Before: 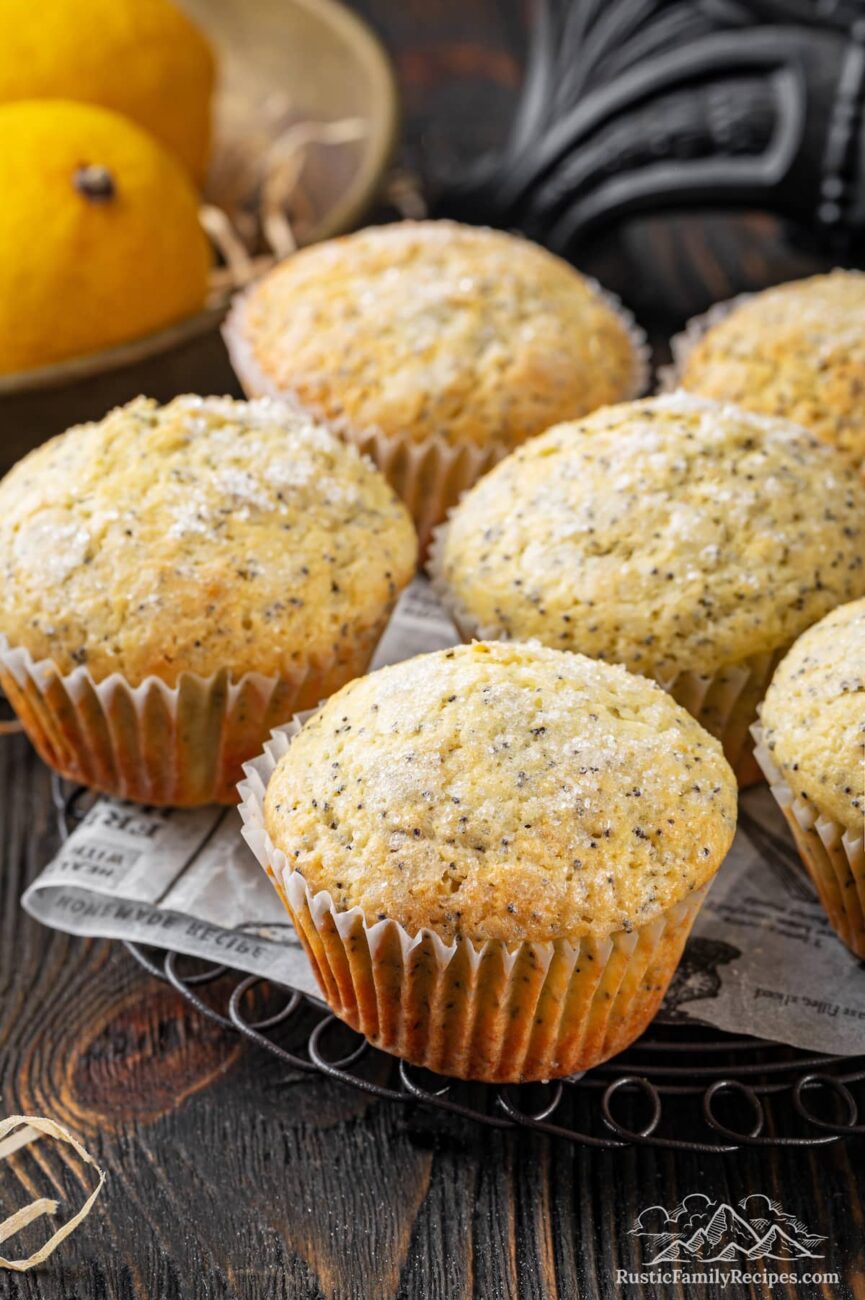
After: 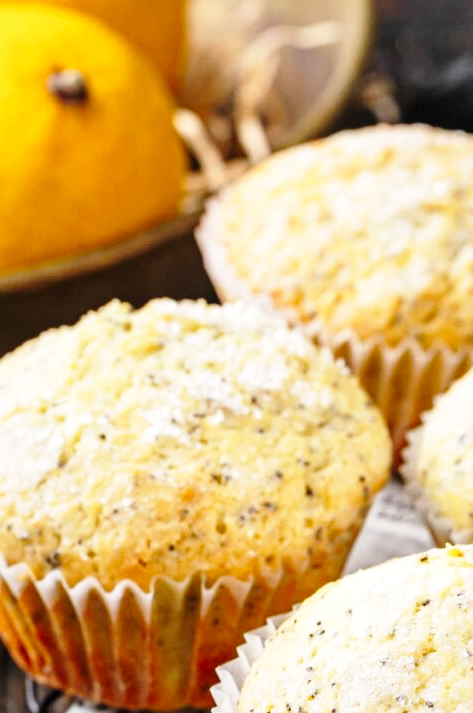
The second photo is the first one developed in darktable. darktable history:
crop and rotate: left 3.047%, top 7.509%, right 42.236%, bottom 37.598%
local contrast: mode bilateral grid, contrast 20, coarseness 50, detail 120%, midtone range 0.2
base curve: curves: ch0 [(0, 0) (0.028, 0.03) (0.121, 0.232) (0.46, 0.748) (0.859, 0.968) (1, 1)], preserve colors none
